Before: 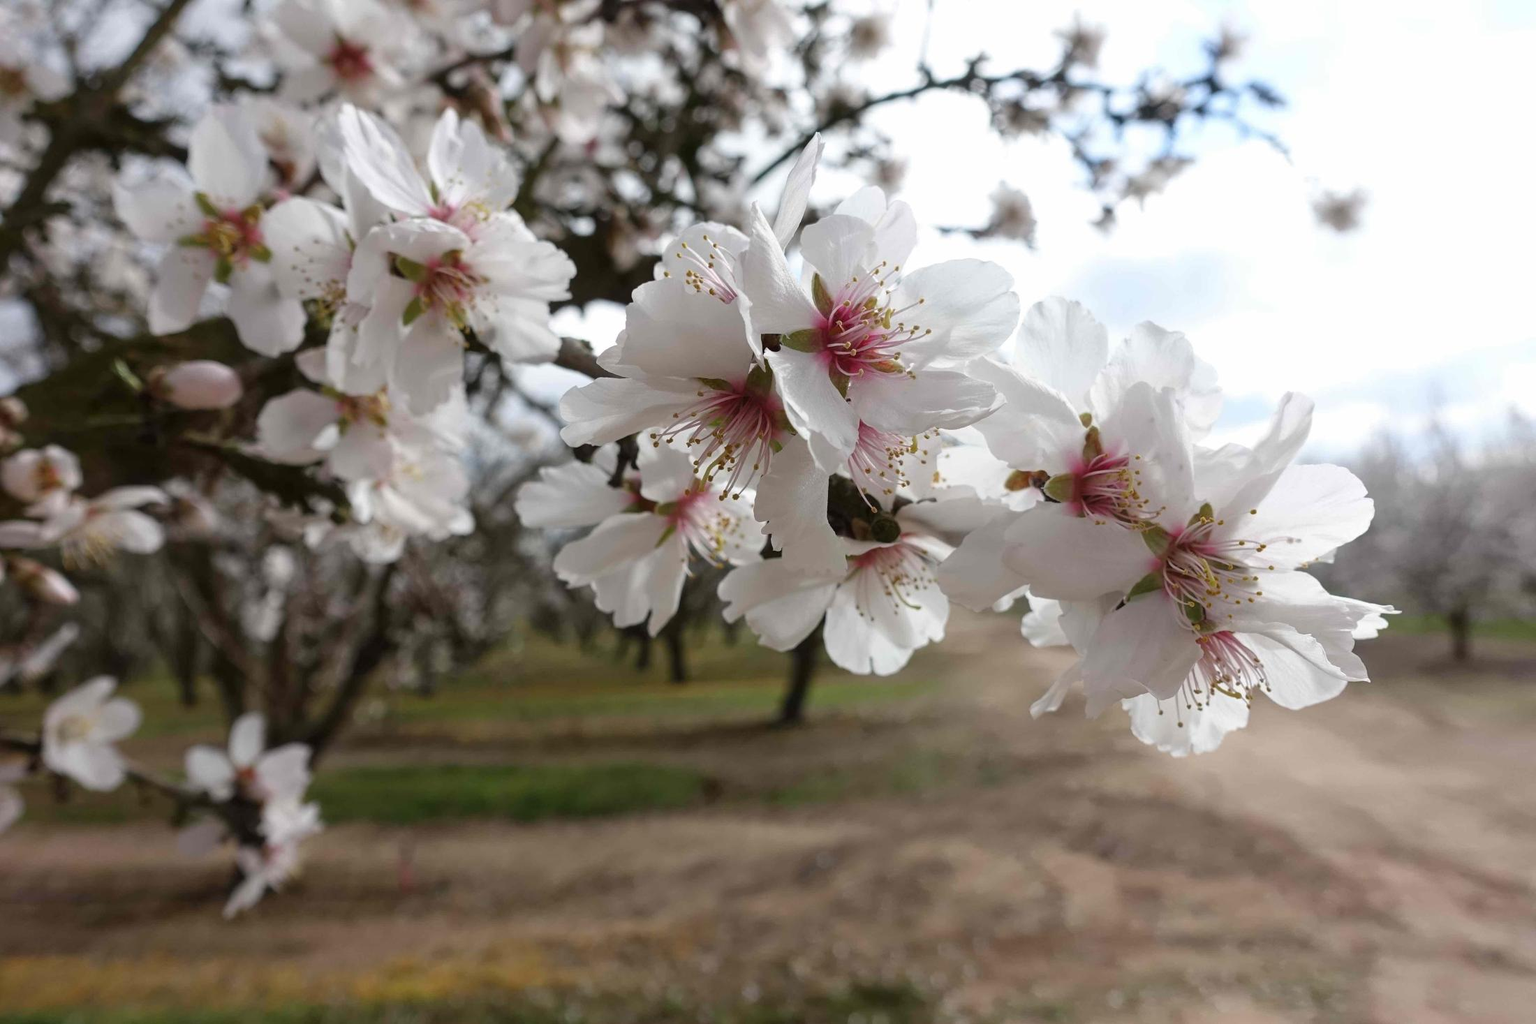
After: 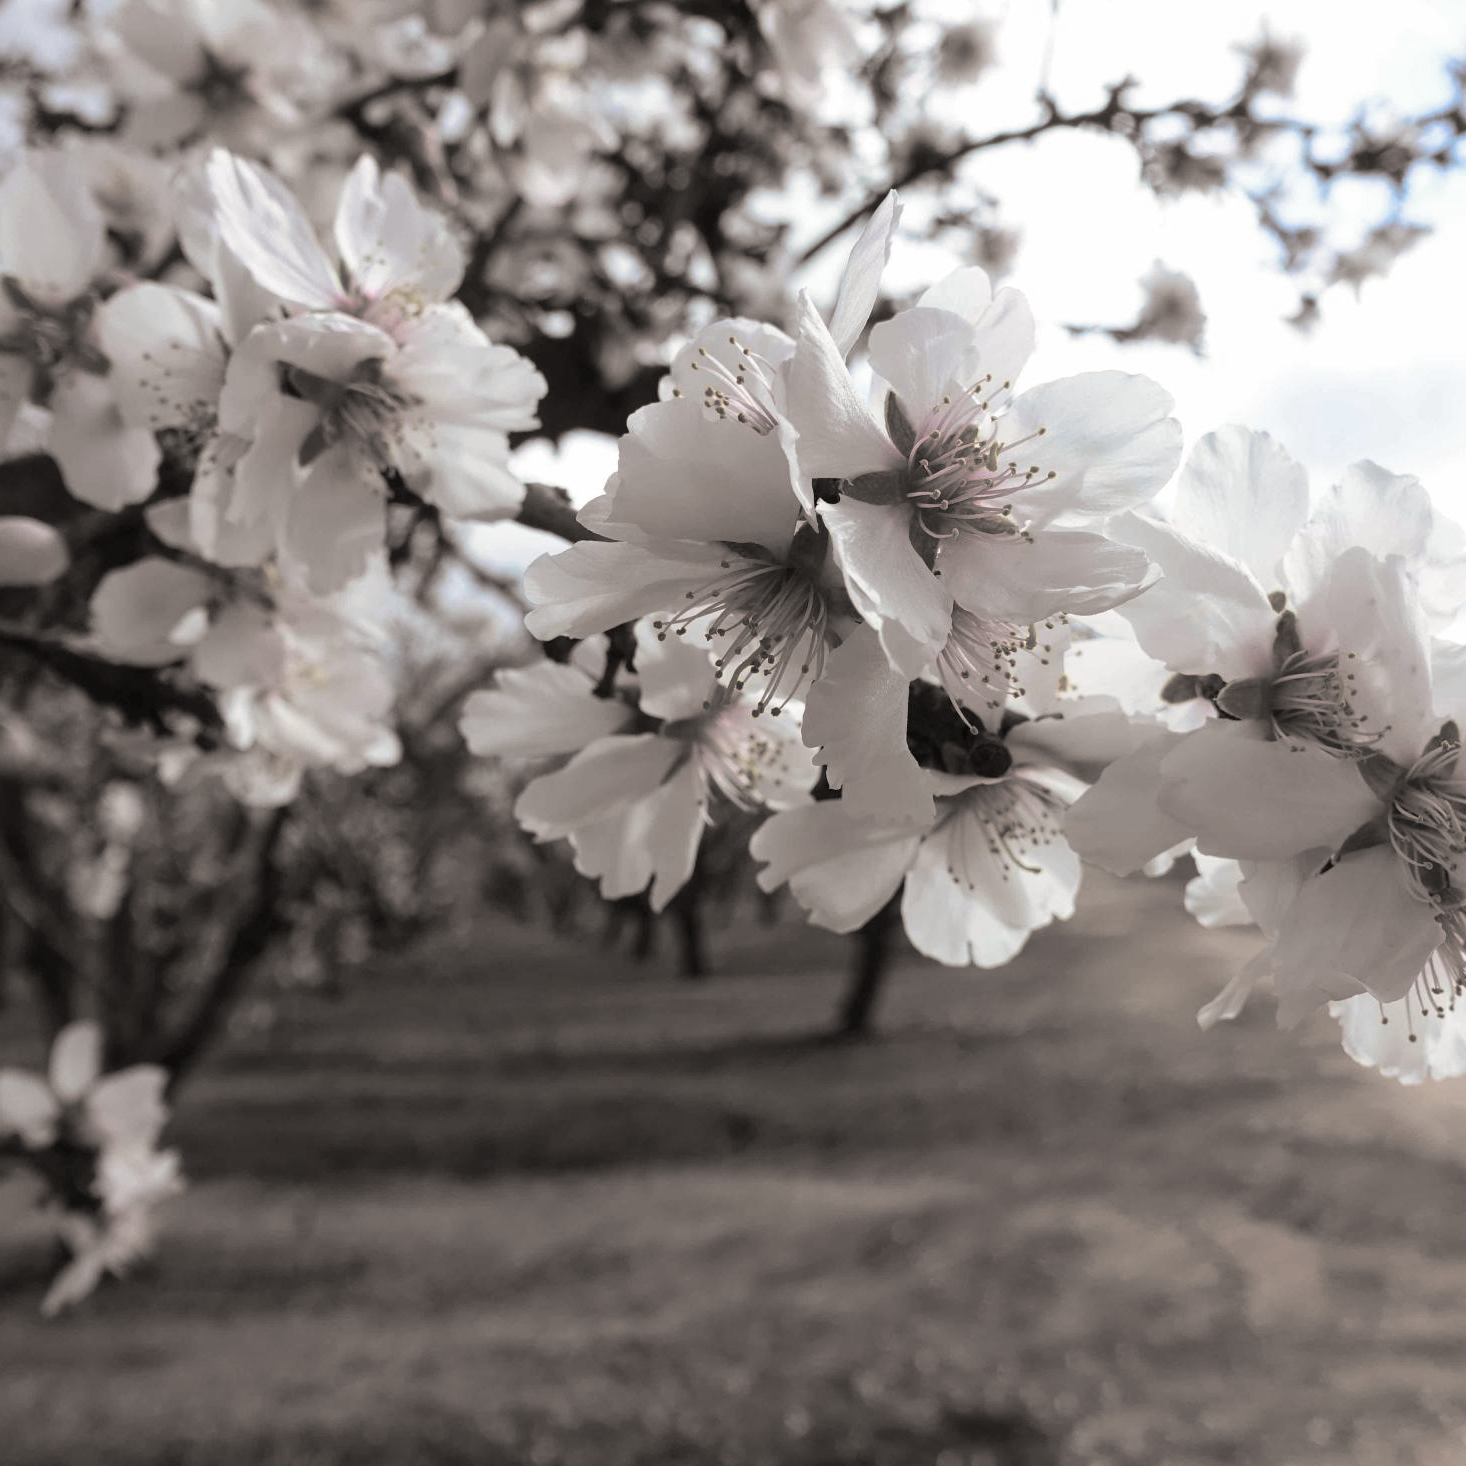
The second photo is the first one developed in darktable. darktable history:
split-toning: shadows › hue 26°, shadows › saturation 0.09, highlights › hue 40°, highlights › saturation 0.18, balance -63, compress 0%
crop and rotate: left 12.648%, right 20.685%
